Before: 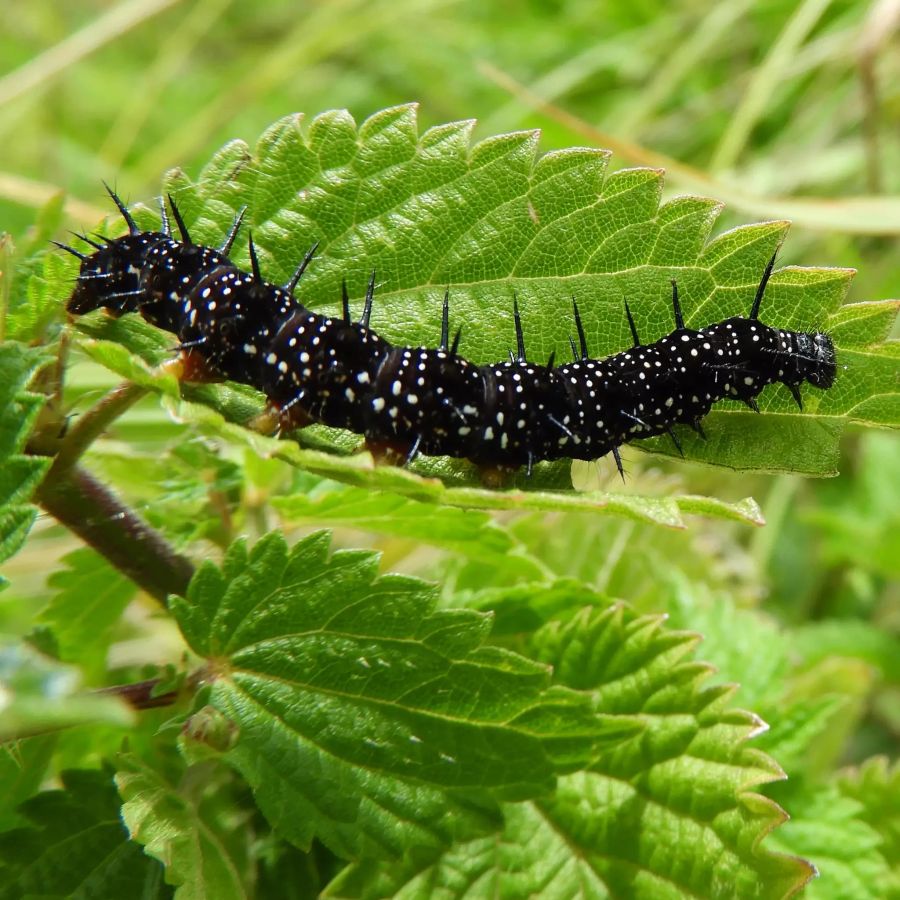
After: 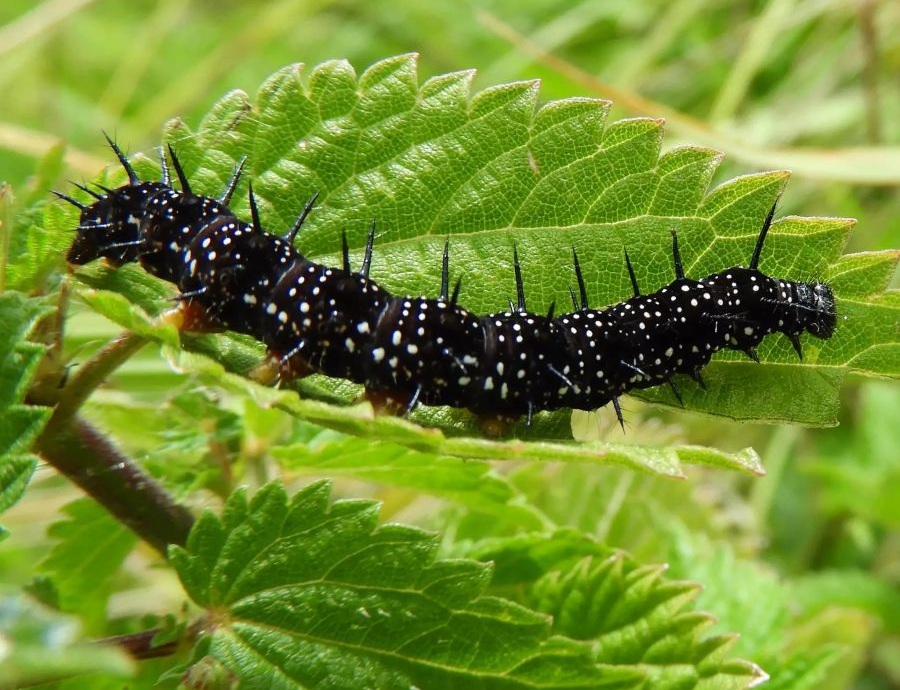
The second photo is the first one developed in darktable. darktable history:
white balance: emerald 1
crop: top 5.667%, bottom 17.637%
